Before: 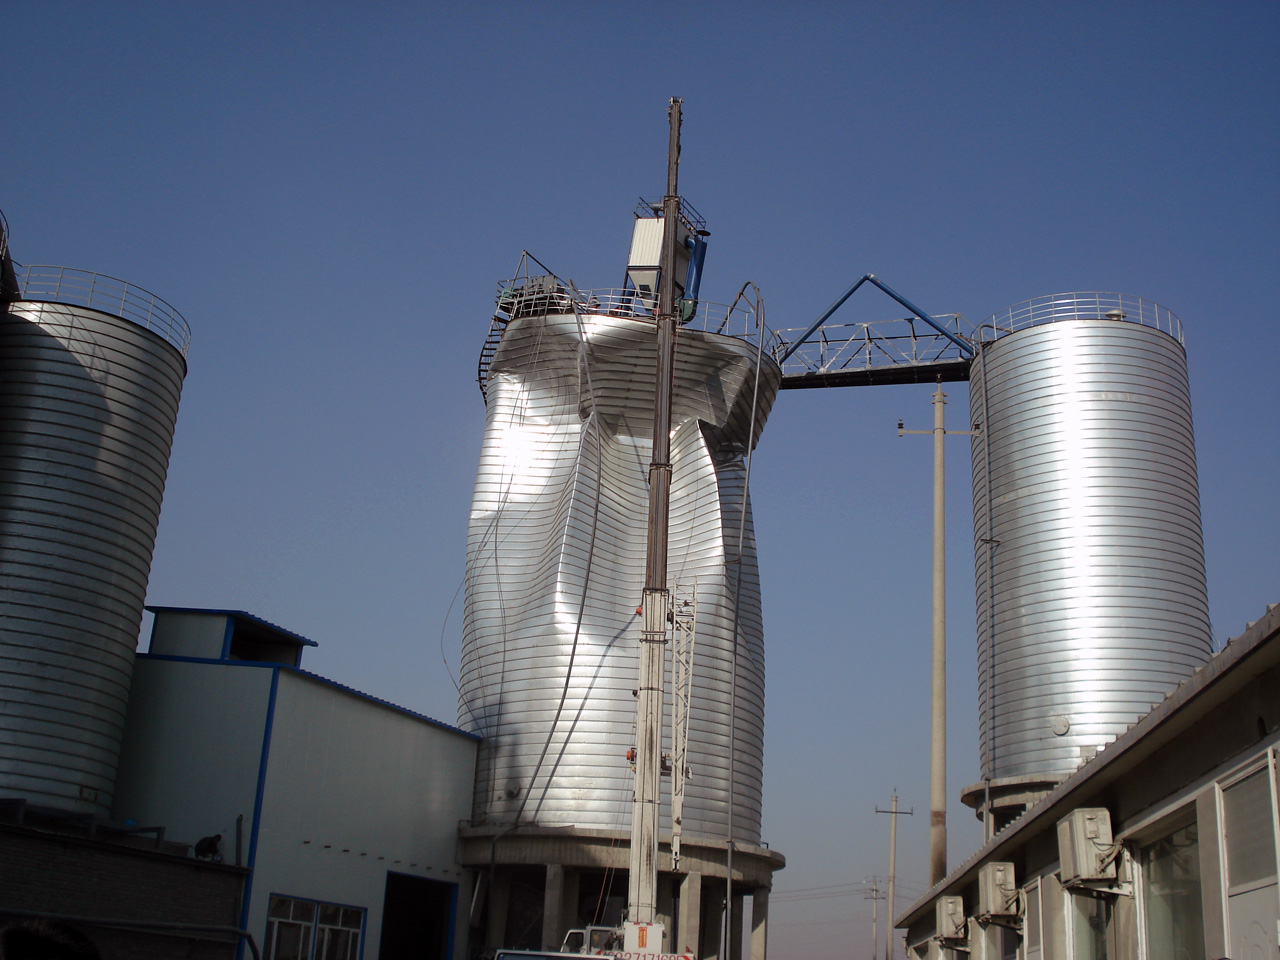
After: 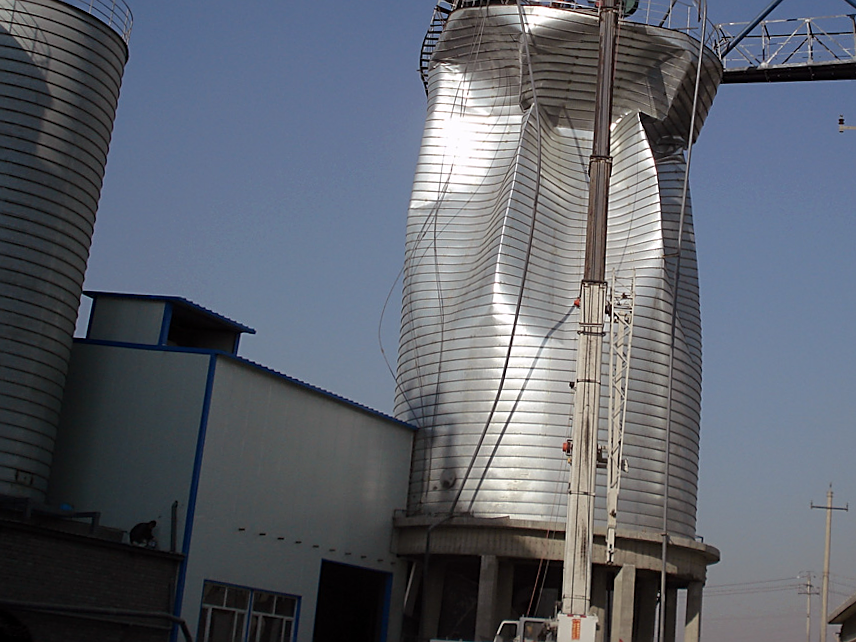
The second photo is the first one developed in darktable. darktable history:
crop and rotate: angle -0.82°, left 3.85%, top 31.828%, right 27.992%
sharpen: on, module defaults
